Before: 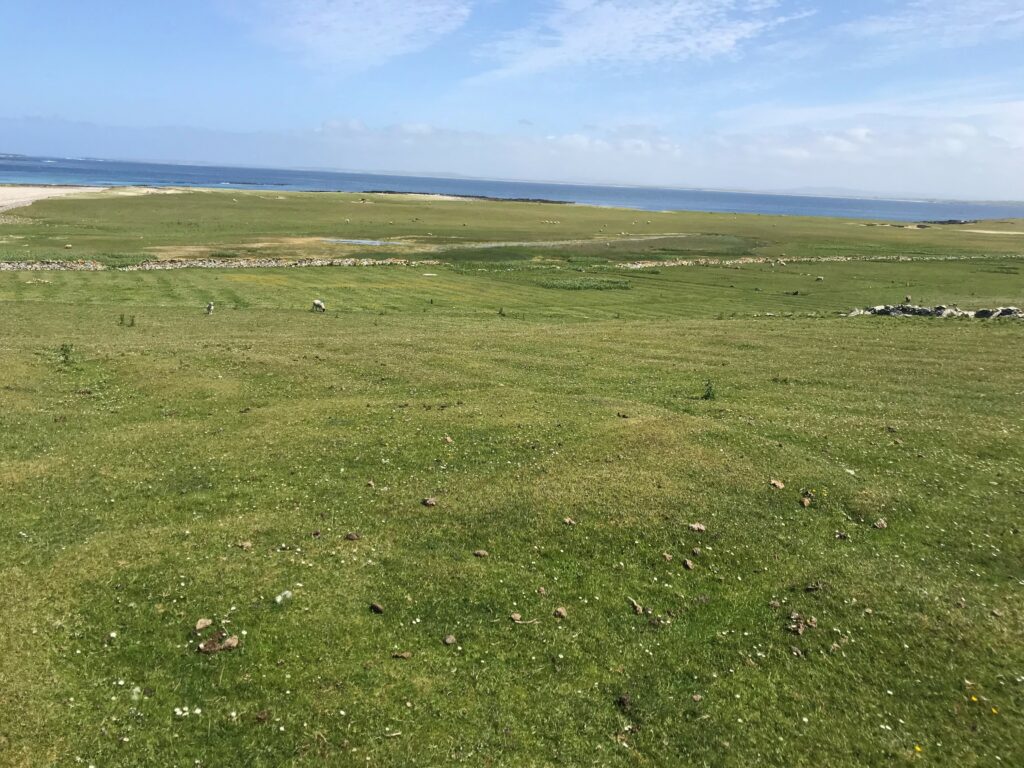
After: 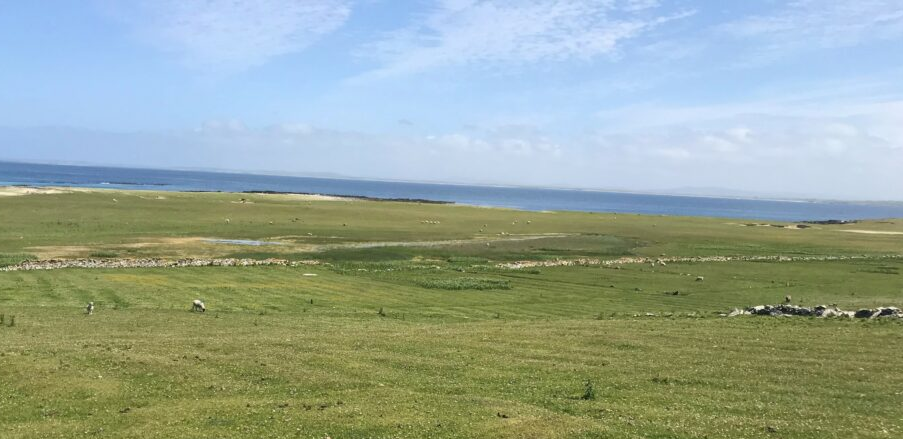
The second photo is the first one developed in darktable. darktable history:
crop and rotate: left 11.812%, bottom 42.776%
exposure: compensate highlight preservation false
